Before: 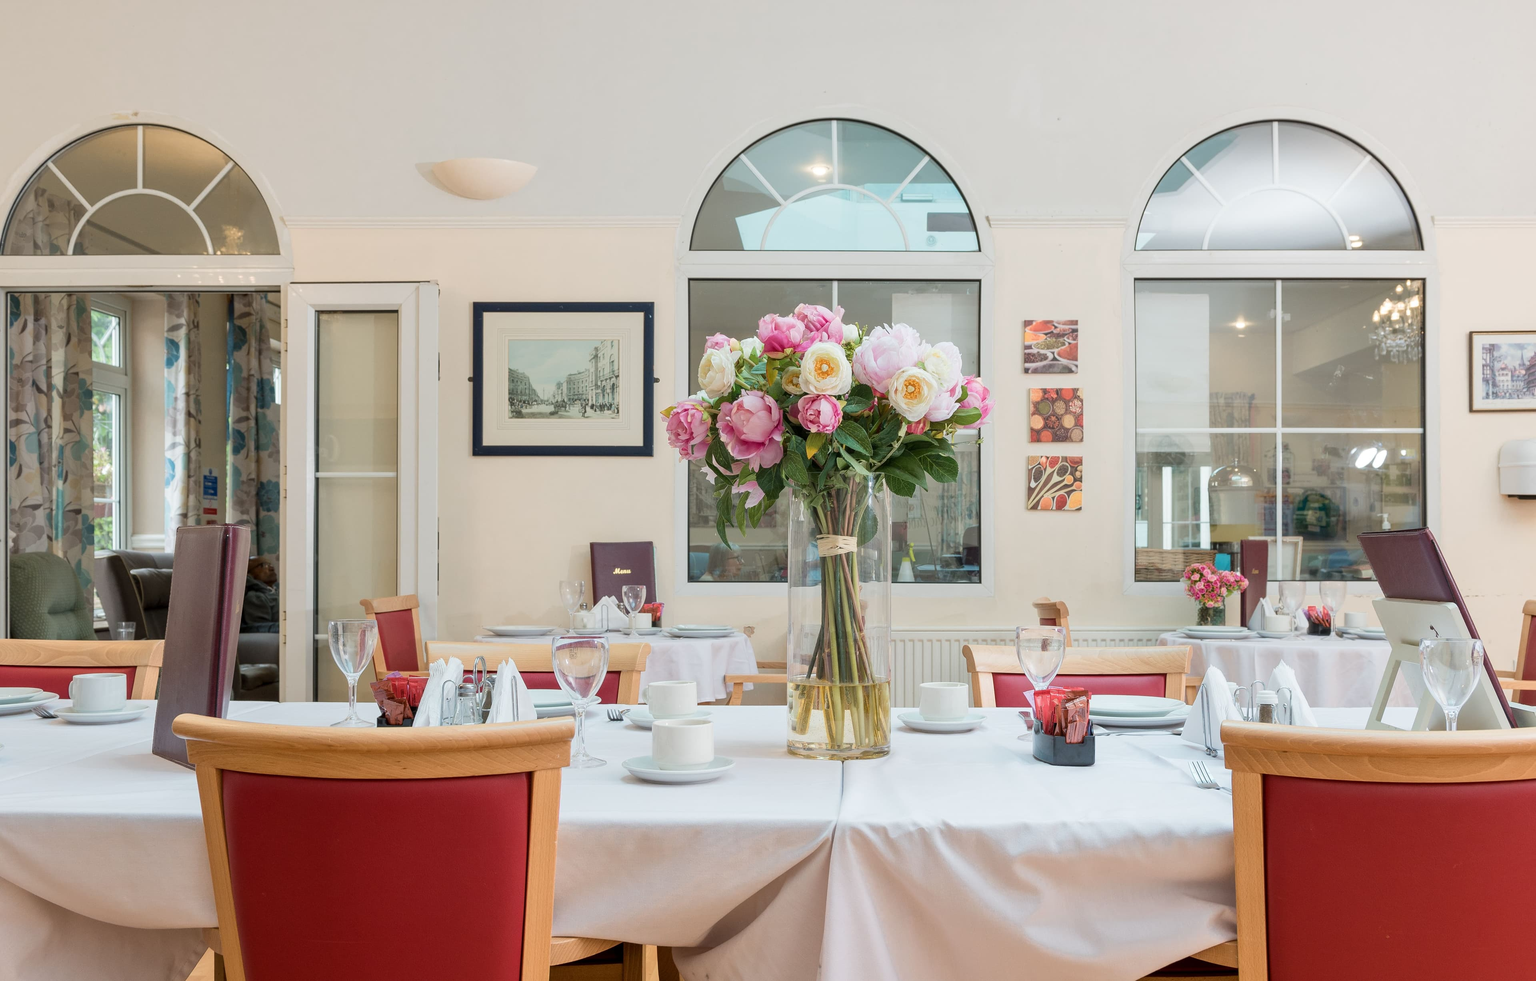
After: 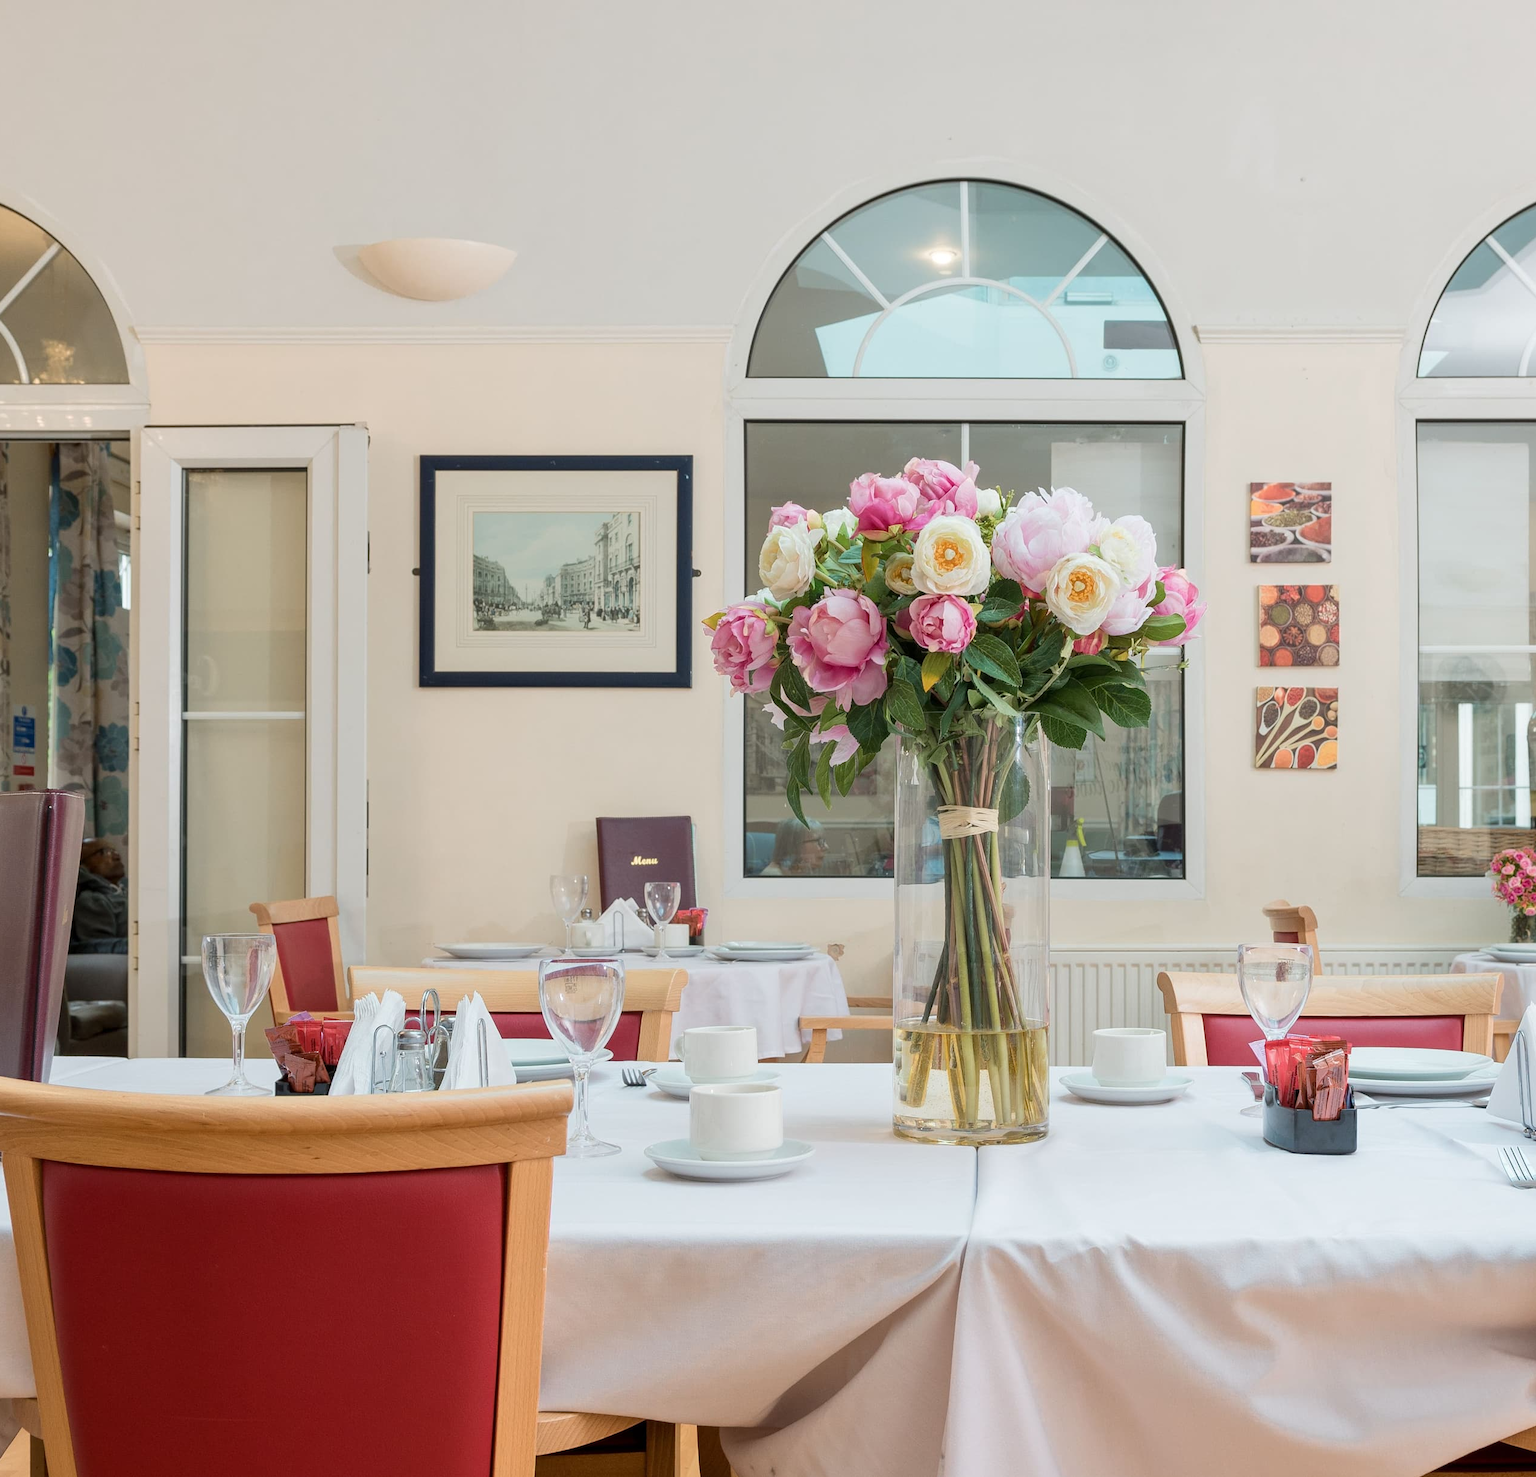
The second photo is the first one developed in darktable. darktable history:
crop and rotate: left 12.658%, right 20.955%
